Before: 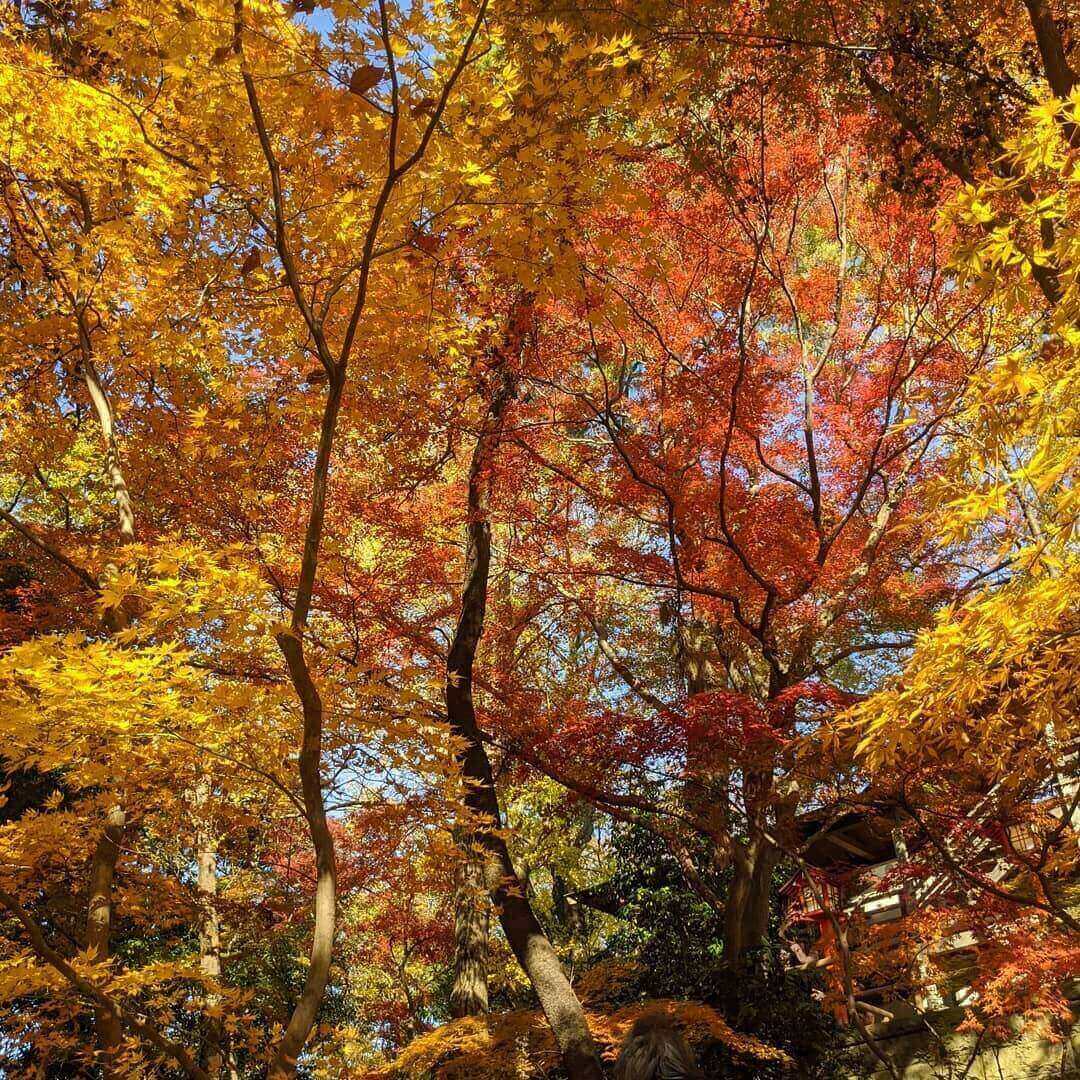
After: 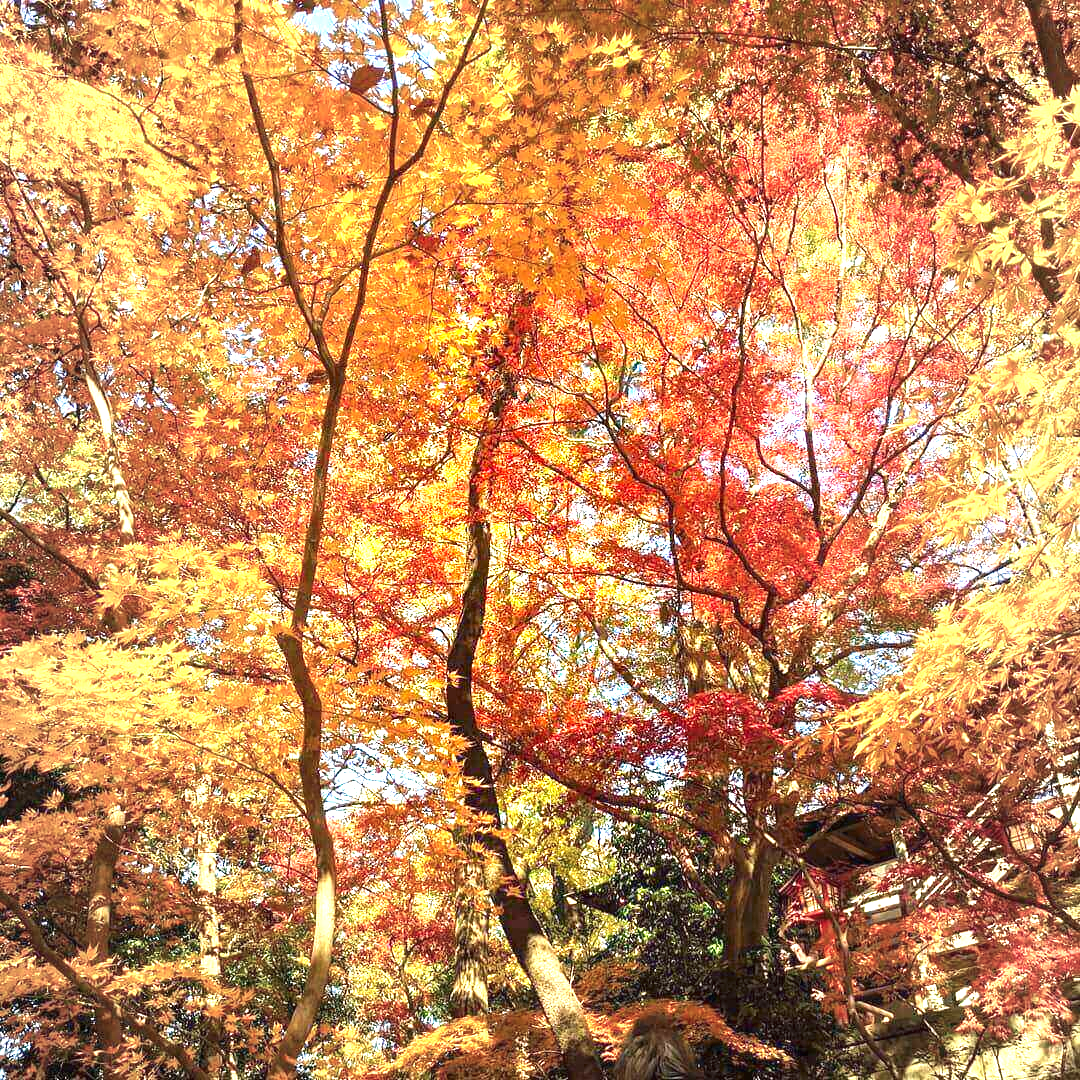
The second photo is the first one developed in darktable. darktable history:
exposure: black level correction 0, exposure 1.745 EV, compensate highlight preservation false
contrast brightness saturation: contrast 0.043, saturation 0.151
vignetting: fall-off start 17.52%, fall-off radius 137.81%, brightness -0.193, saturation -0.3, width/height ratio 0.617, shape 0.594
